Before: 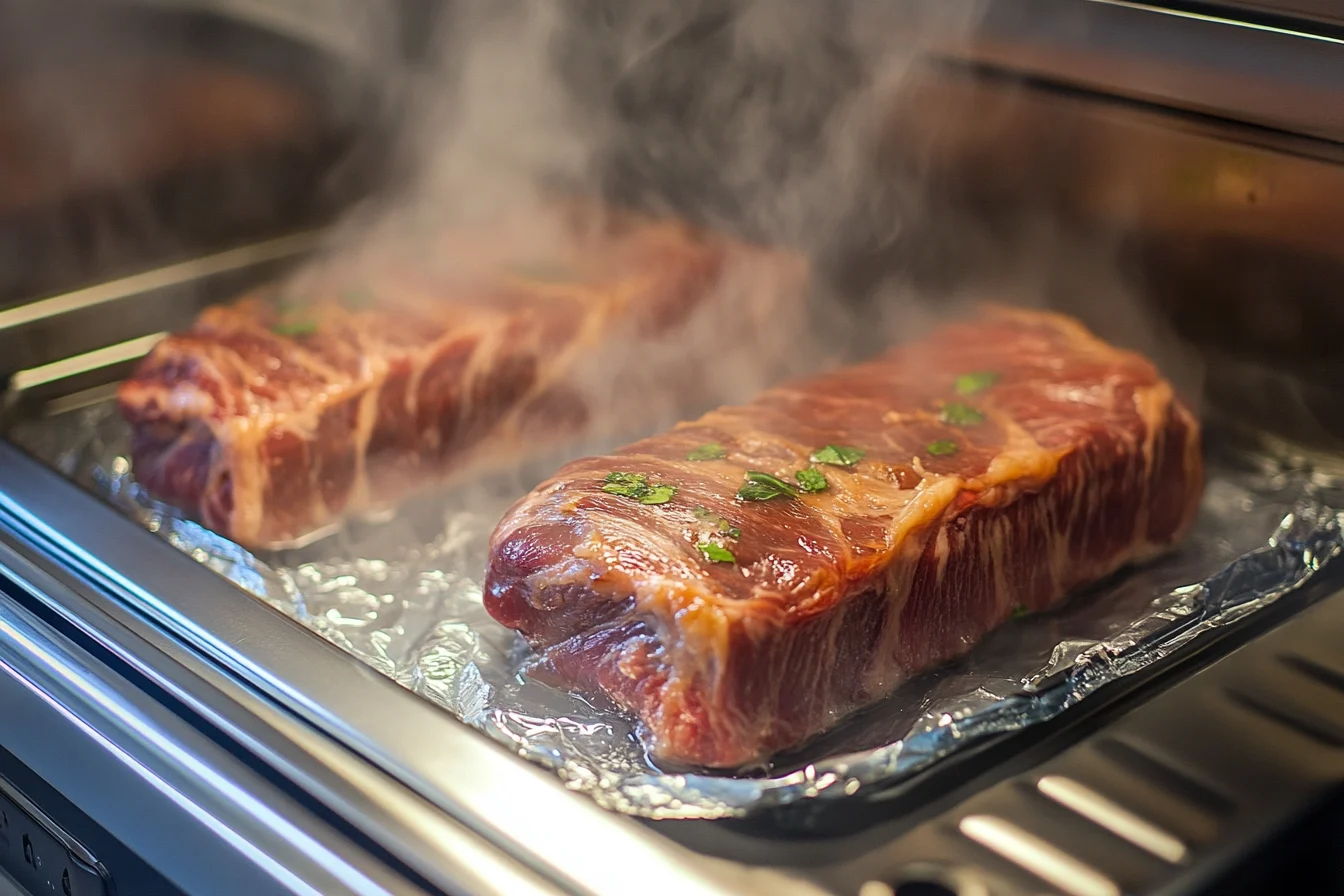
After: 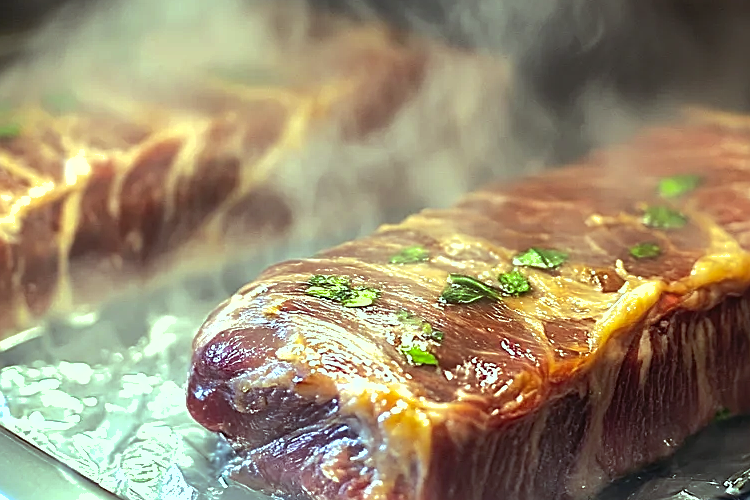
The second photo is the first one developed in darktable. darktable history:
crop and rotate: left 22.13%, top 22.054%, right 22.026%, bottom 22.102%
color balance: mode lift, gamma, gain (sRGB), lift [0.997, 0.979, 1.021, 1.011], gamma [1, 1.084, 0.916, 0.998], gain [1, 0.87, 1.13, 1.101], contrast 4.55%, contrast fulcrum 38.24%, output saturation 104.09%
sharpen: on, module defaults
tone equalizer: -8 EV -1.08 EV, -7 EV -1.01 EV, -6 EV -0.867 EV, -5 EV -0.578 EV, -3 EV 0.578 EV, -2 EV 0.867 EV, -1 EV 1.01 EV, +0 EV 1.08 EV, edges refinement/feathering 500, mask exposure compensation -1.57 EV, preserve details no
shadows and highlights: on, module defaults
